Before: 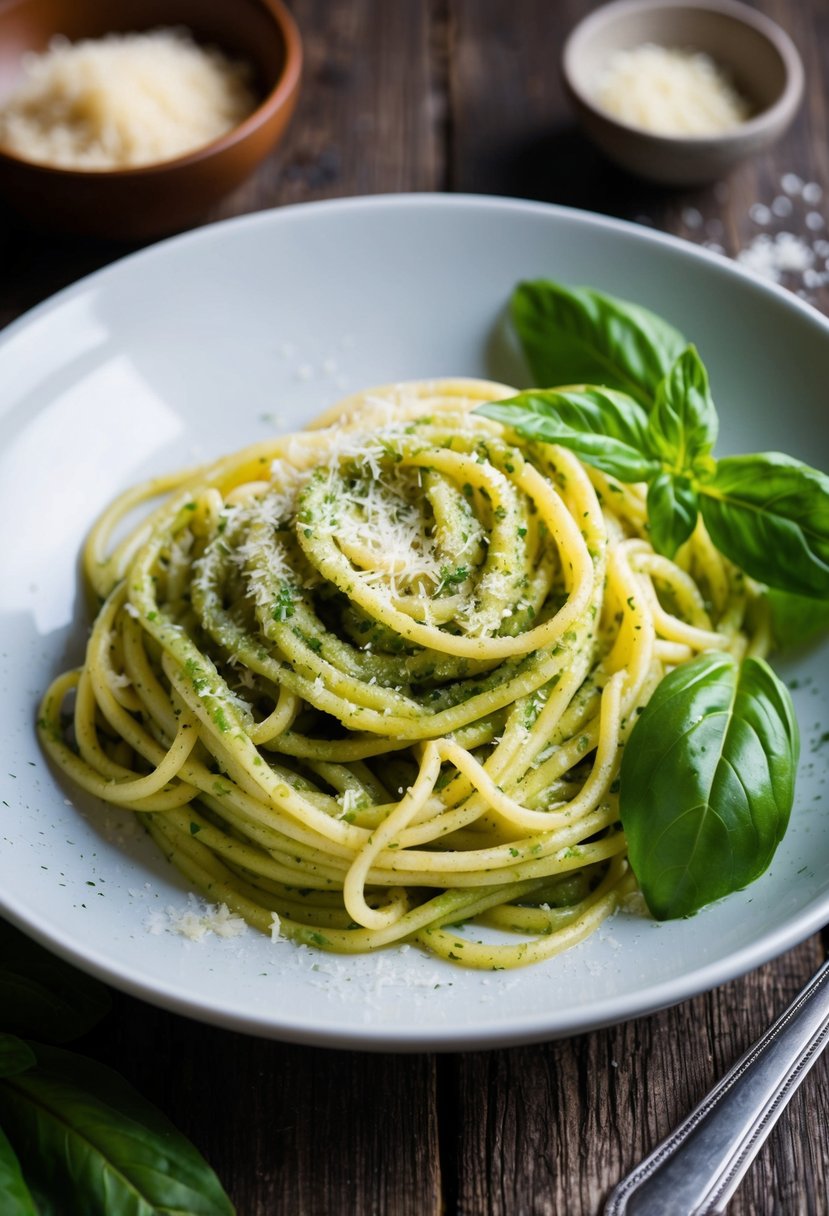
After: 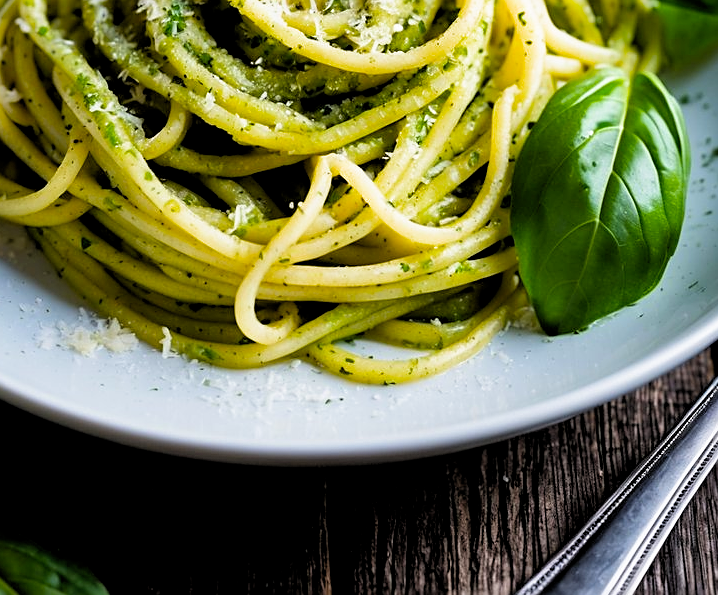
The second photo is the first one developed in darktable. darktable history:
contrast brightness saturation: saturation -0.05
crop and rotate: left 13.306%, top 48.129%, bottom 2.928%
rgb levels: levels [[0.01, 0.419, 0.839], [0, 0.5, 1], [0, 0.5, 1]]
filmic rgb: black relative exposure -12 EV, white relative exposure 2.8 EV, threshold 3 EV, target black luminance 0%, hardness 8.06, latitude 70.41%, contrast 1.14, highlights saturation mix 10%, shadows ↔ highlights balance -0.388%, color science v4 (2020), iterations of high-quality reconstruction 10, contrast in shadows soft, contrast in highlights soft, enable highlight reconstruction true
shadows and highlights: radius 125.46, shadows 21.19, highlights -21.19, low approximation 0.01
sharpen: on, module defaults
